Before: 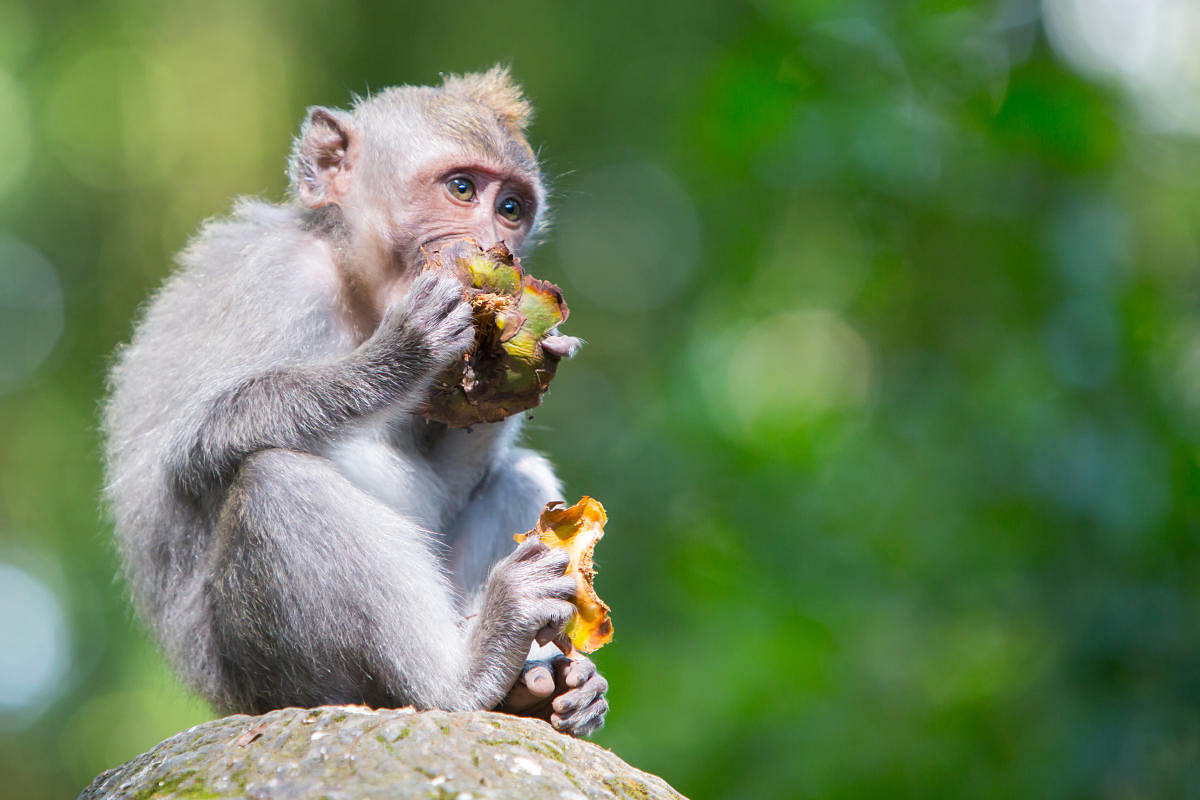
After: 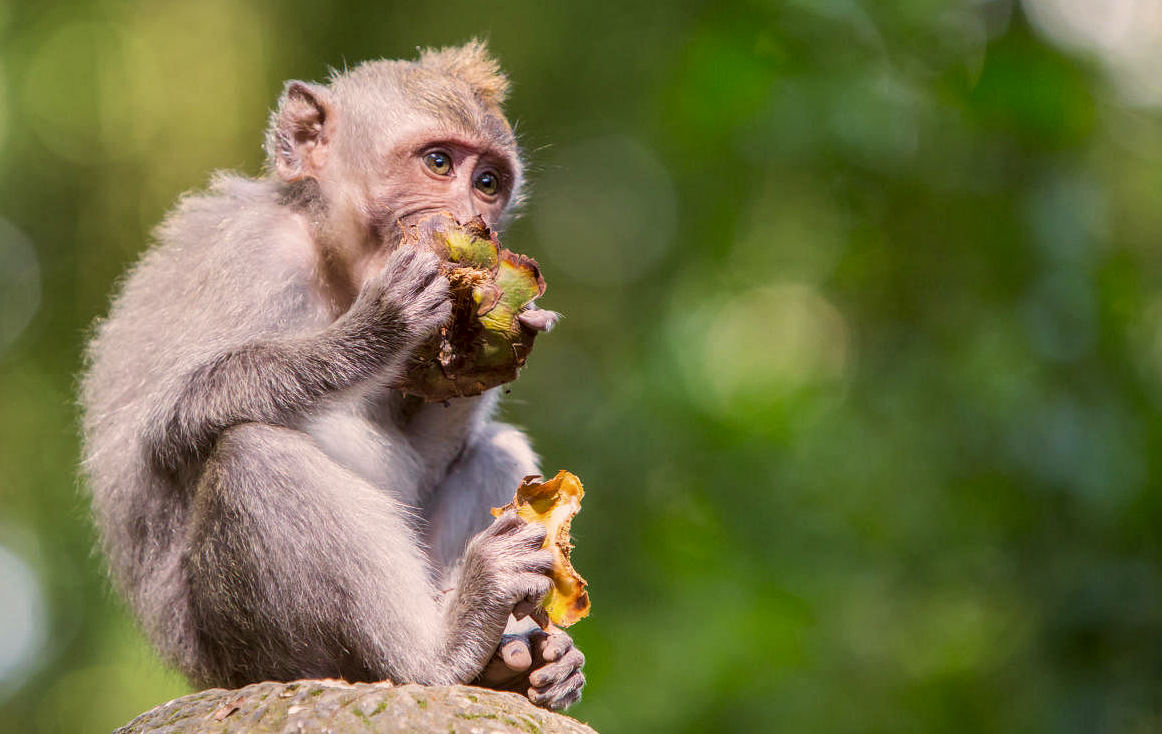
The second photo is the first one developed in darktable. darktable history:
local contrast: detail 130%
crop: left 1.964%, top 3.251%, right 1.122%, bottom 4.933%
color correction: highlights a* 6.27, highlights b* 8.19, shadows a* 5.94, shadows b* 7.23, saturation 0.9
exposure: exposure -0.36 EV, compensate highlight preservation false
velvia: on, module defaults
